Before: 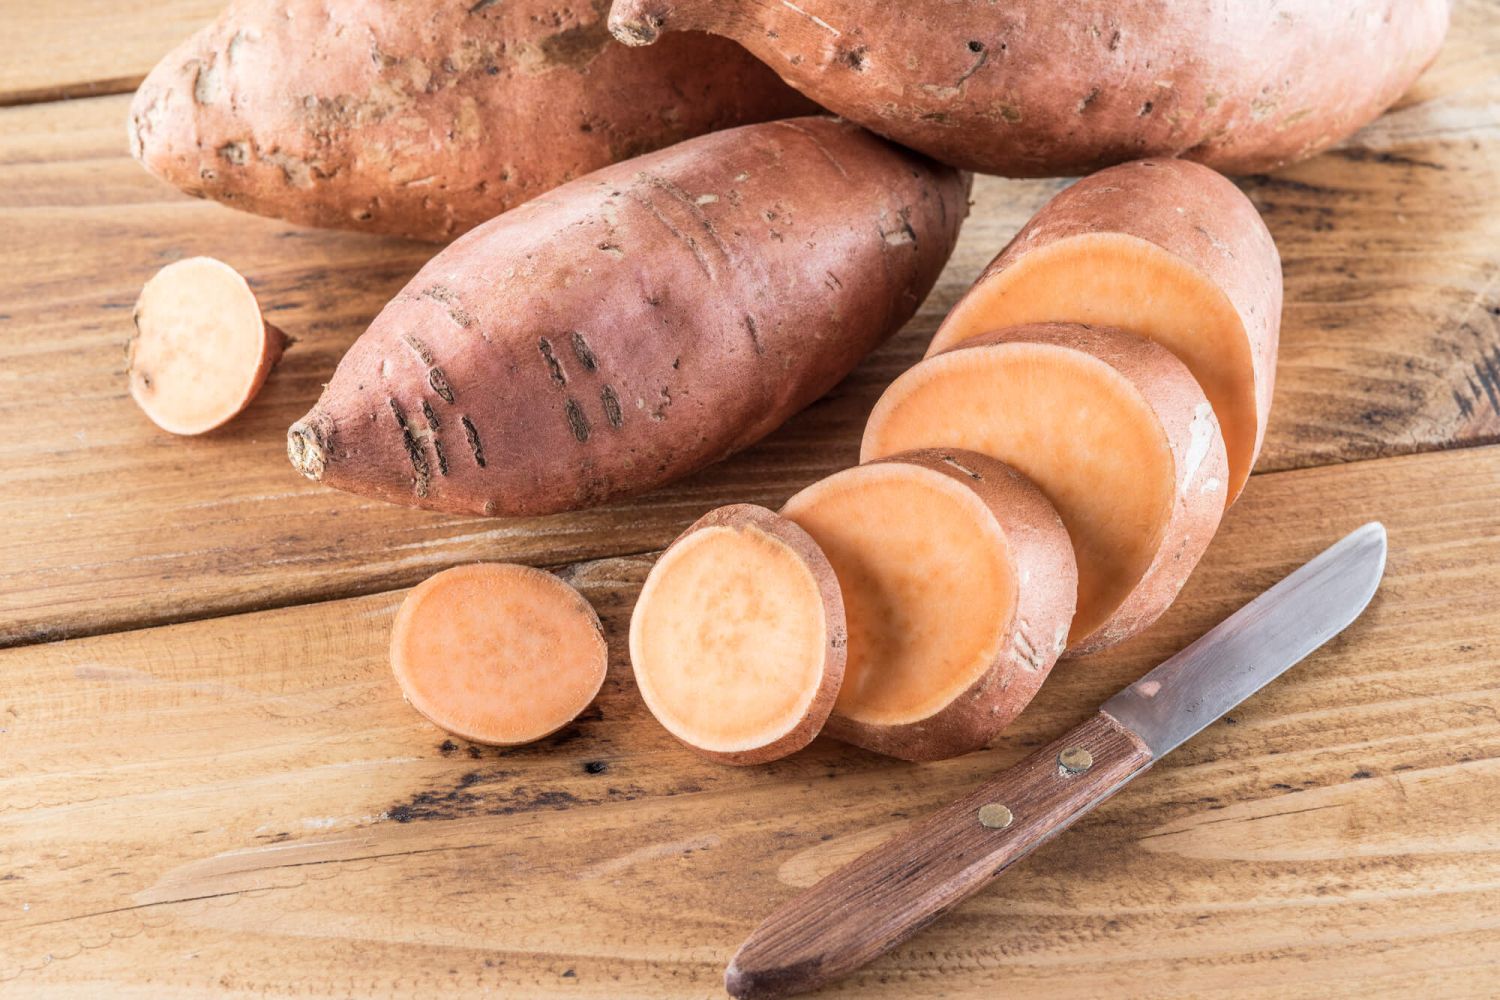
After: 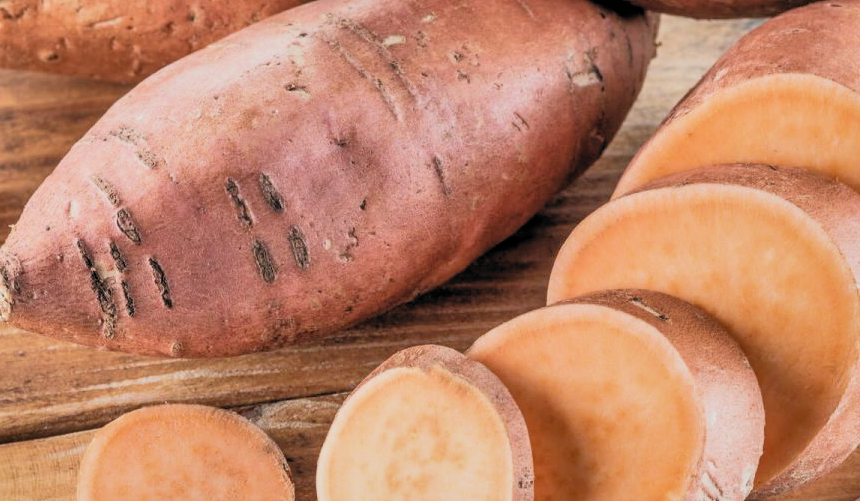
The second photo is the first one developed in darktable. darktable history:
filmic rgb: black relative exposure -5.15 EV, white relative exposure 3.99 EV, hardness 2.9, contrast 1.298, highlights saturation mix -29.86%, color science v6 (2022)
shadows and highlights: low approximation 0.01, soften with gaussian
crop: left 20.912%, top 15.951%, right 21.738%, bottom 33.874%
tone equalizer: -7 EV 0.156 EV, -6 EV 0.567 EV, -5 EV 1.13 EV, -4 EV 1.31 EV, -3 EV 1.13 EV, -2 EV 0.6 EV, -1 EV 0.147 EV
